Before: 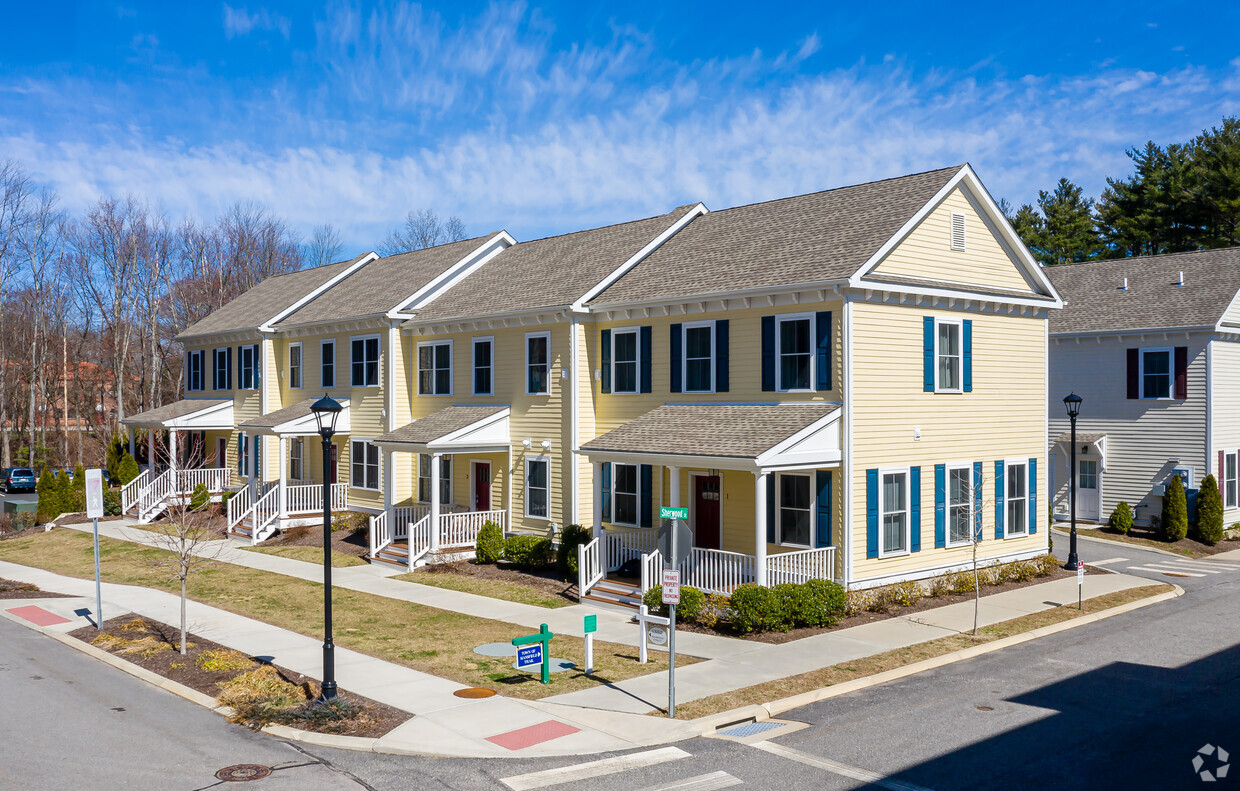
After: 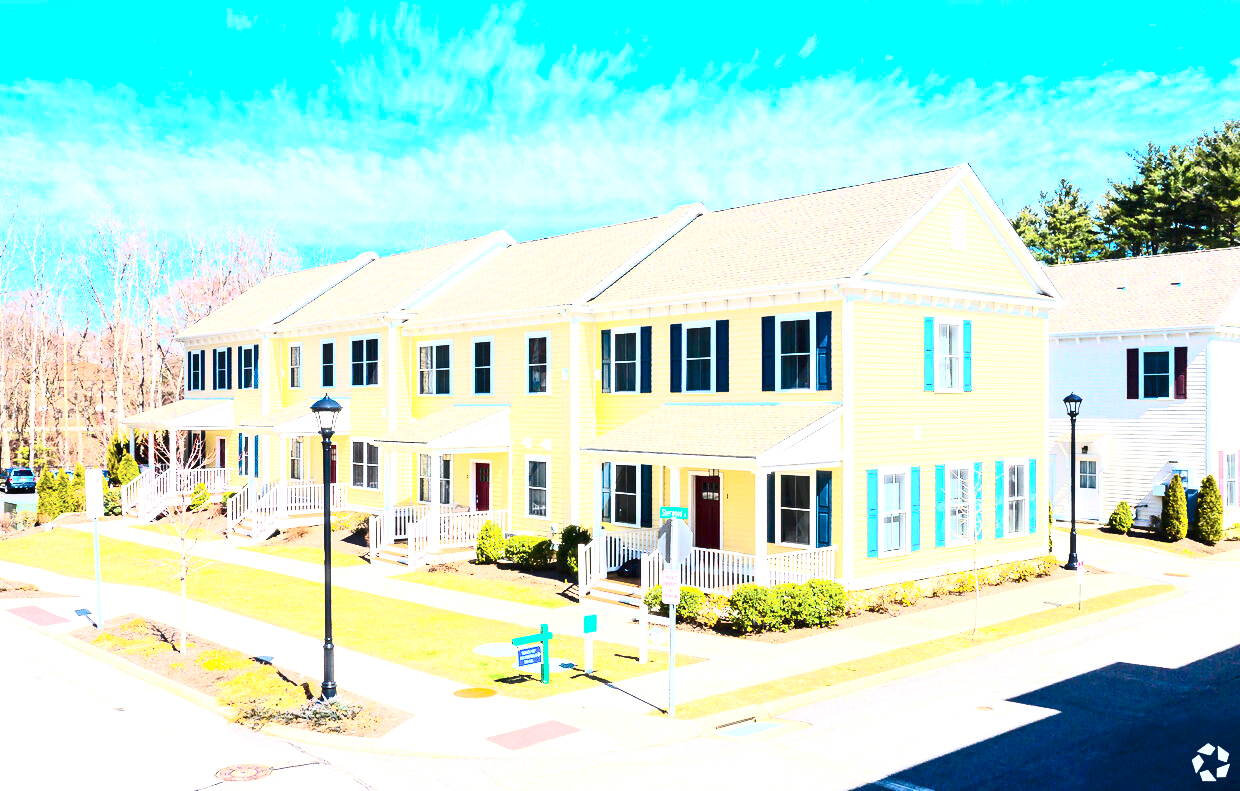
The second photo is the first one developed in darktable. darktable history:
contrast brightness saturation: contrast 0.602, brightness 0.345, saturation 0.146
exposure: black level correction 0, exposure 1.985 EV, compensate exposure bias true, compensate highlight preservation false
